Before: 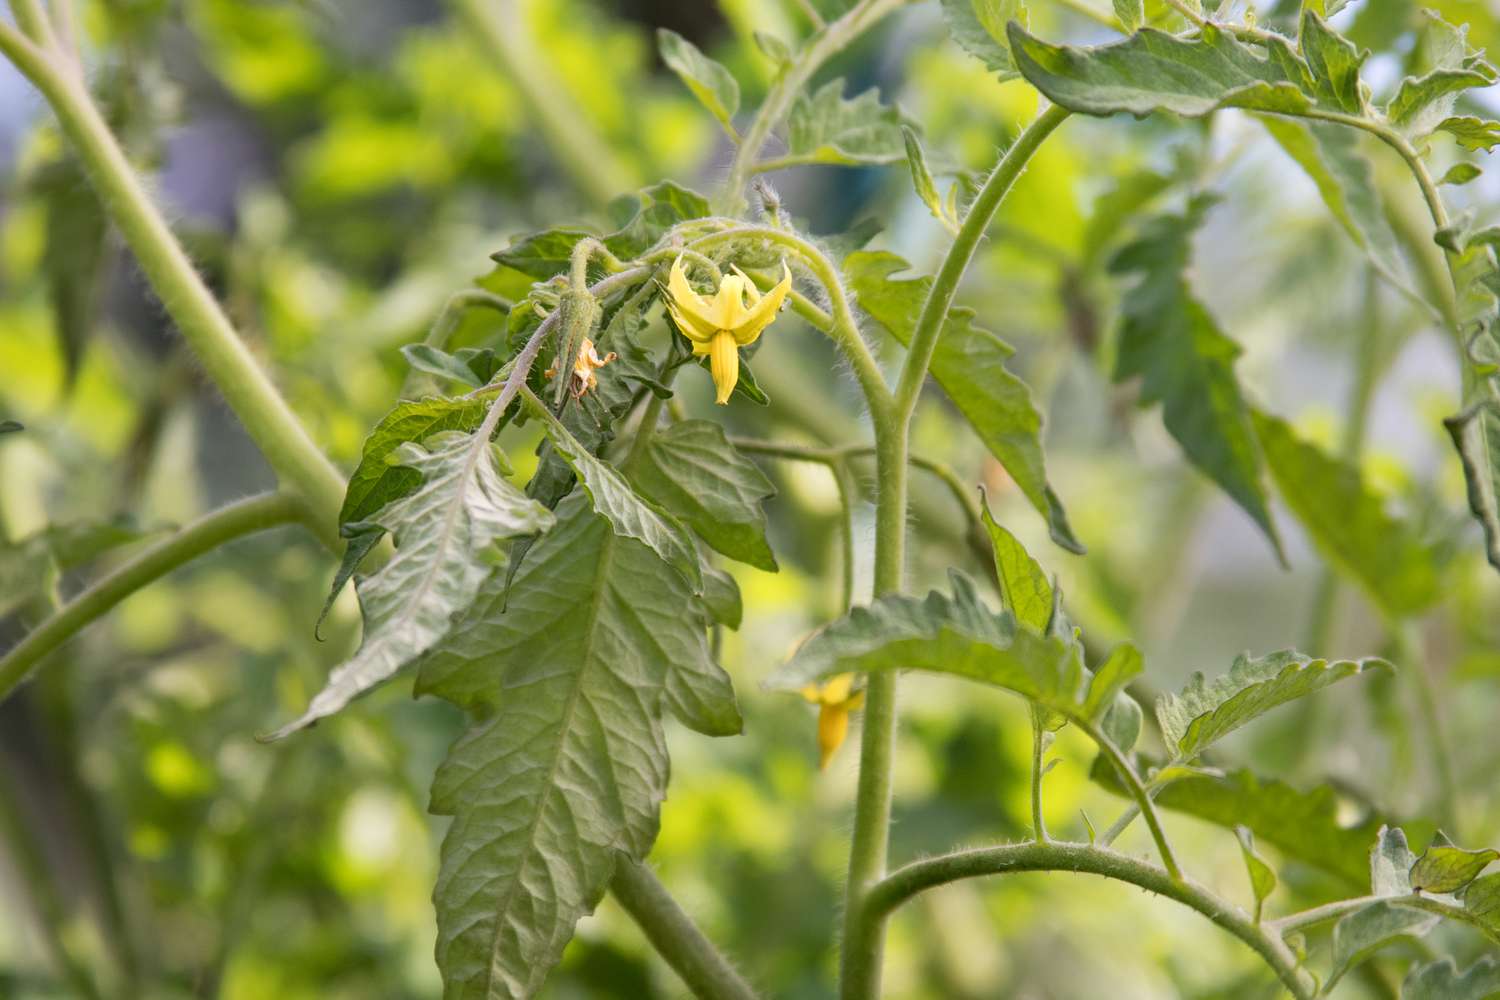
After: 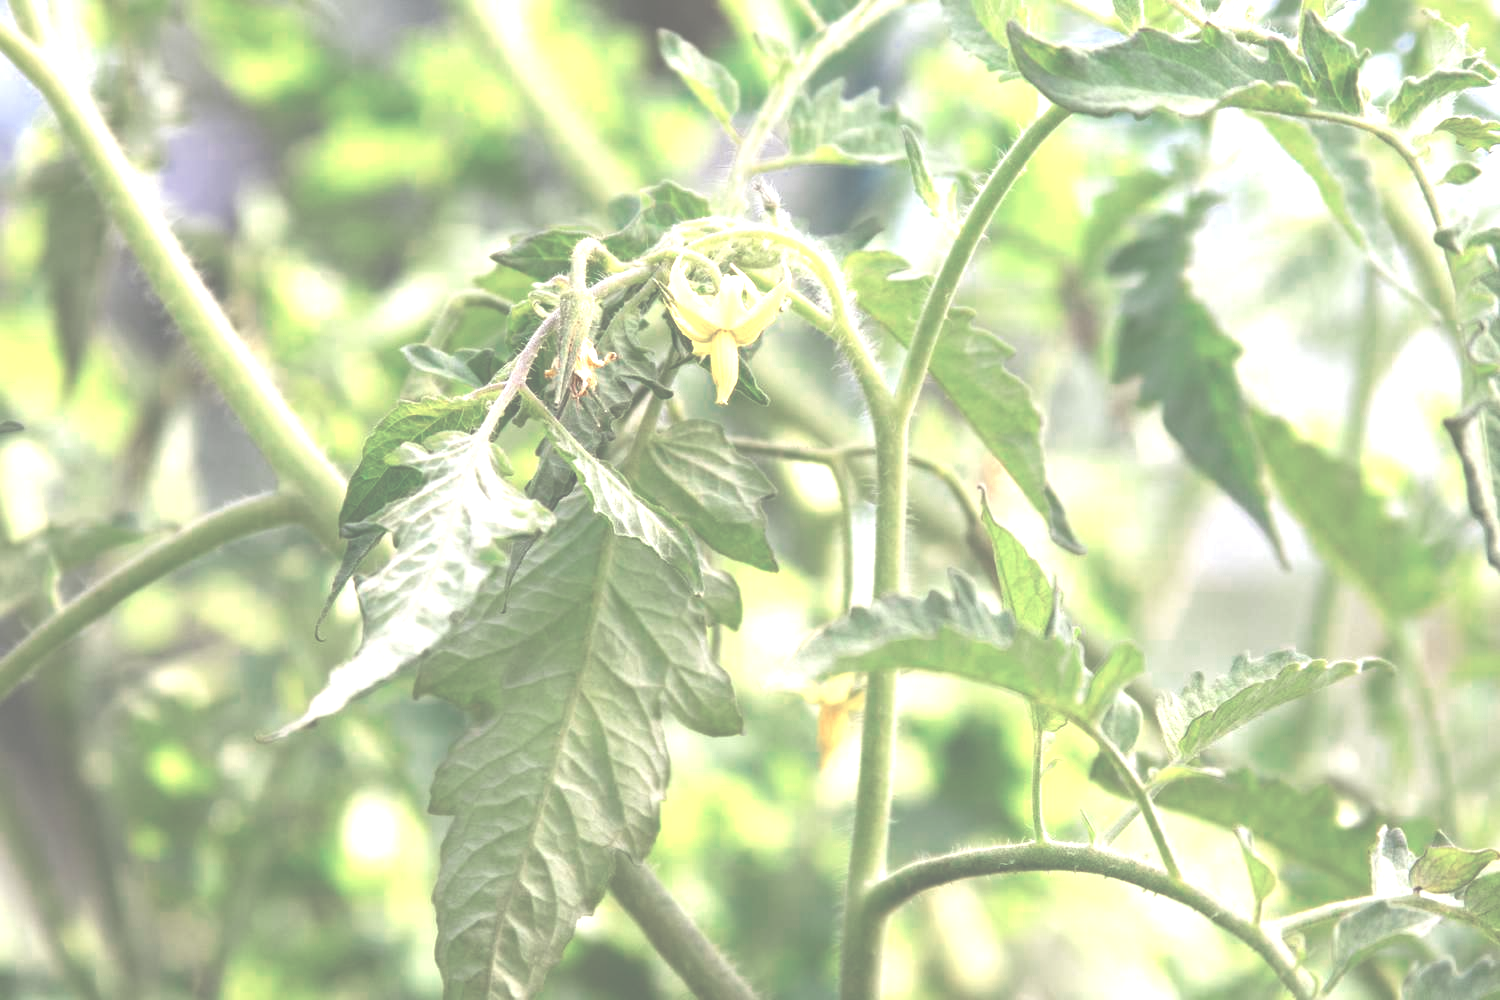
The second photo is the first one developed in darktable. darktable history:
exposure: black level correction -0.07, exposure 0.502 EV, compensate exposure bias true, compensate highlight preservation false
color zones: curves: ch0 [(0, 0.5) (0.125, 0.4) (0.25, 0.5) (0.375, 0.4) (0.5, 0.4) (0.625, 0.35) (0.75, 0.35) (0.875, 0.5)]; ch1 [(0, 0.35) (0.125, 0.45) (0.25, 0.35) (0.375, 0.35) (0.5, 0.35) (0.625, 0.35) (0.75, 0.45) (0.875, 0.35)]; ch2 [(0, 0.6) (0.125, 0.5) (0.25, 0.5) (0.375, 0.6) (0.5, 0.6) (0.625, 0.5) (0.75, 0.5) (0.875, 0.5)]
tone equalizer: -8 EV -0.773 EV, -7 EV -0.667 EV, -6 EV -0.575 EV, -5 EV -0.378 EV, -3 EV 0.366 EV, -2 EV 0.6 EV, -1 EV 0.674 EV, +0 EV 0.736 EV
